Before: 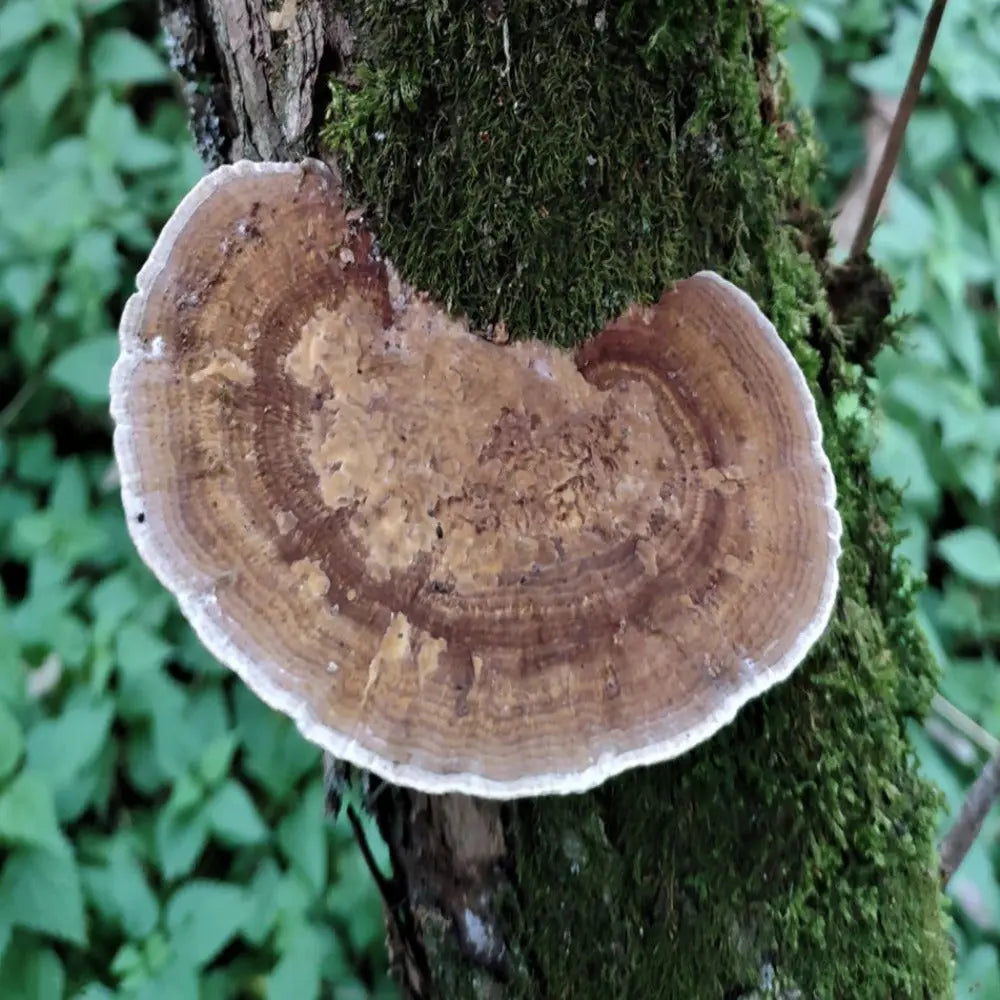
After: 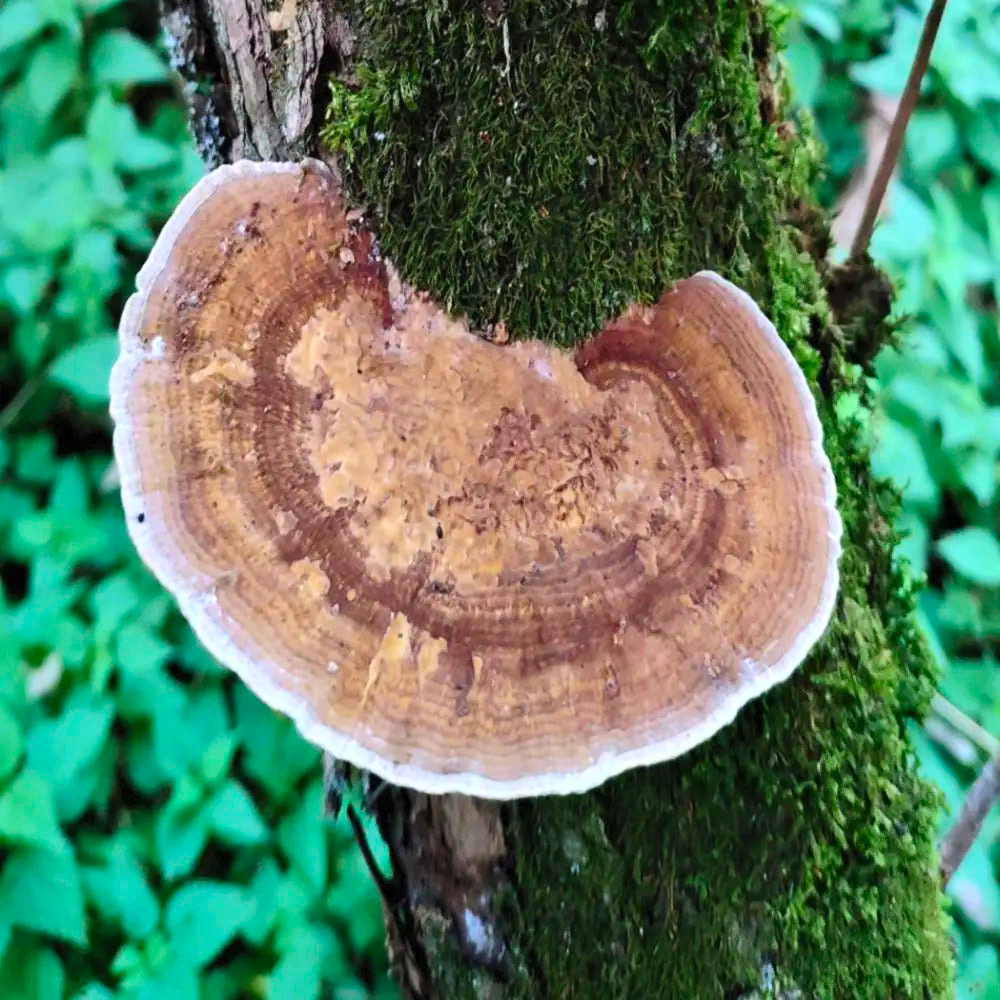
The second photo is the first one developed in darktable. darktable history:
contrast brightness saturation: contrast 0.204, brightness 0.195, saturation 0.797
color zones: curves: ch1 [(0, 0.469) (0.01, 0.469) (0.12, 0.446) (0.248, 0.469) (0.5, 0.5) (0.748, 0.5) (0.99, 0.469) (1, 0.469)]
